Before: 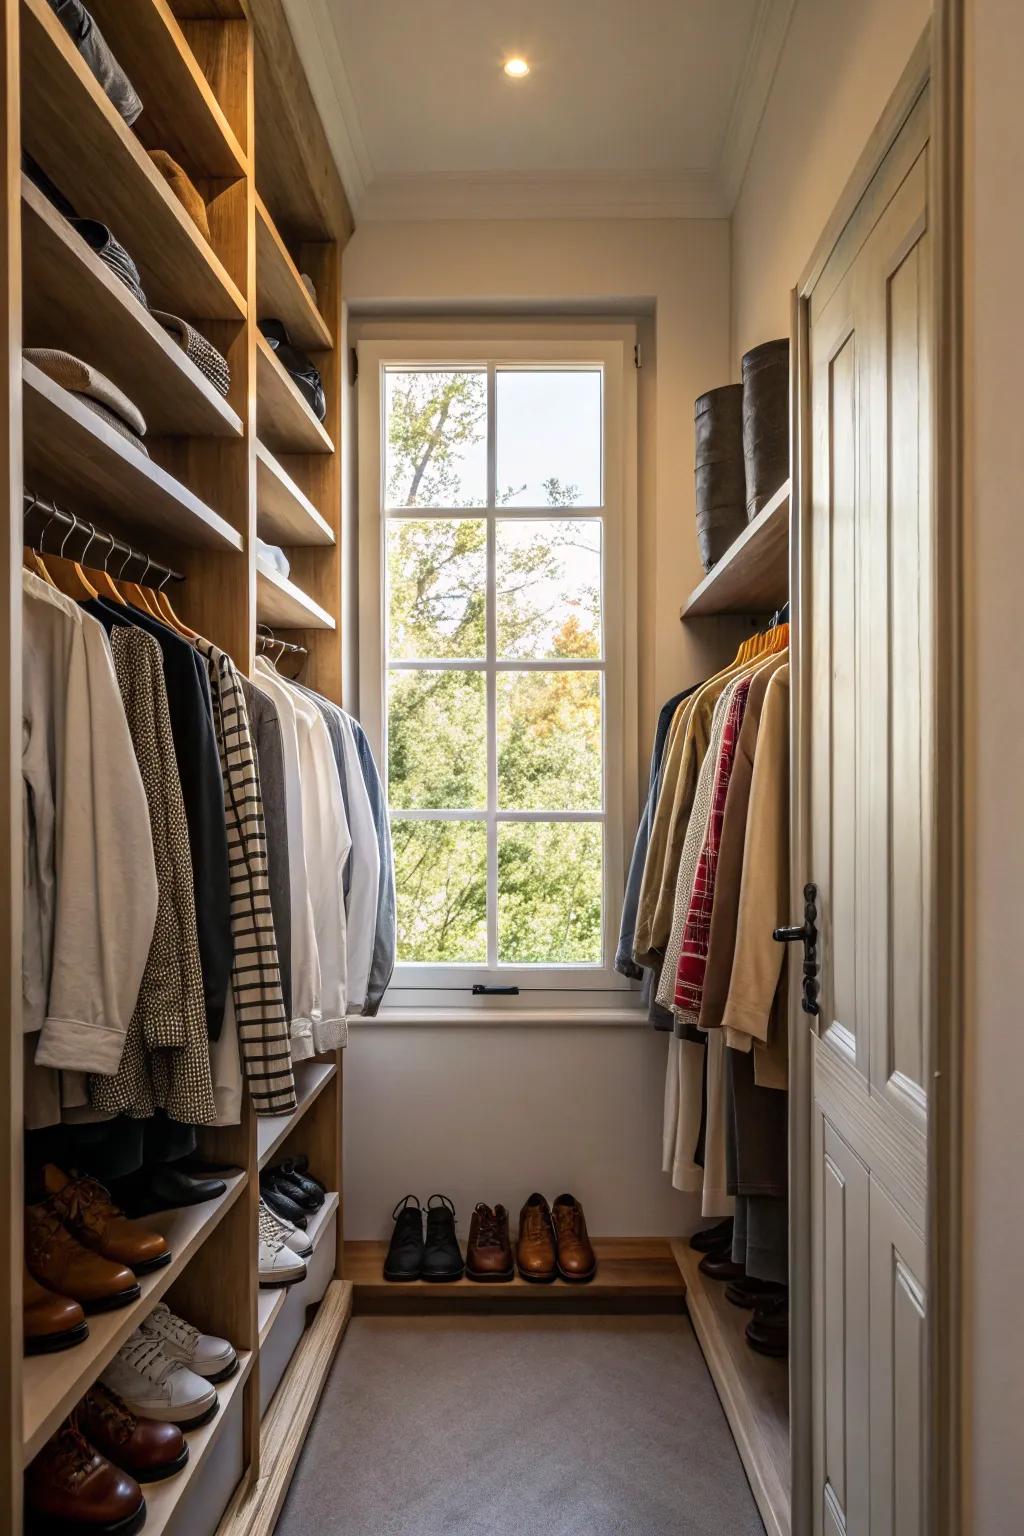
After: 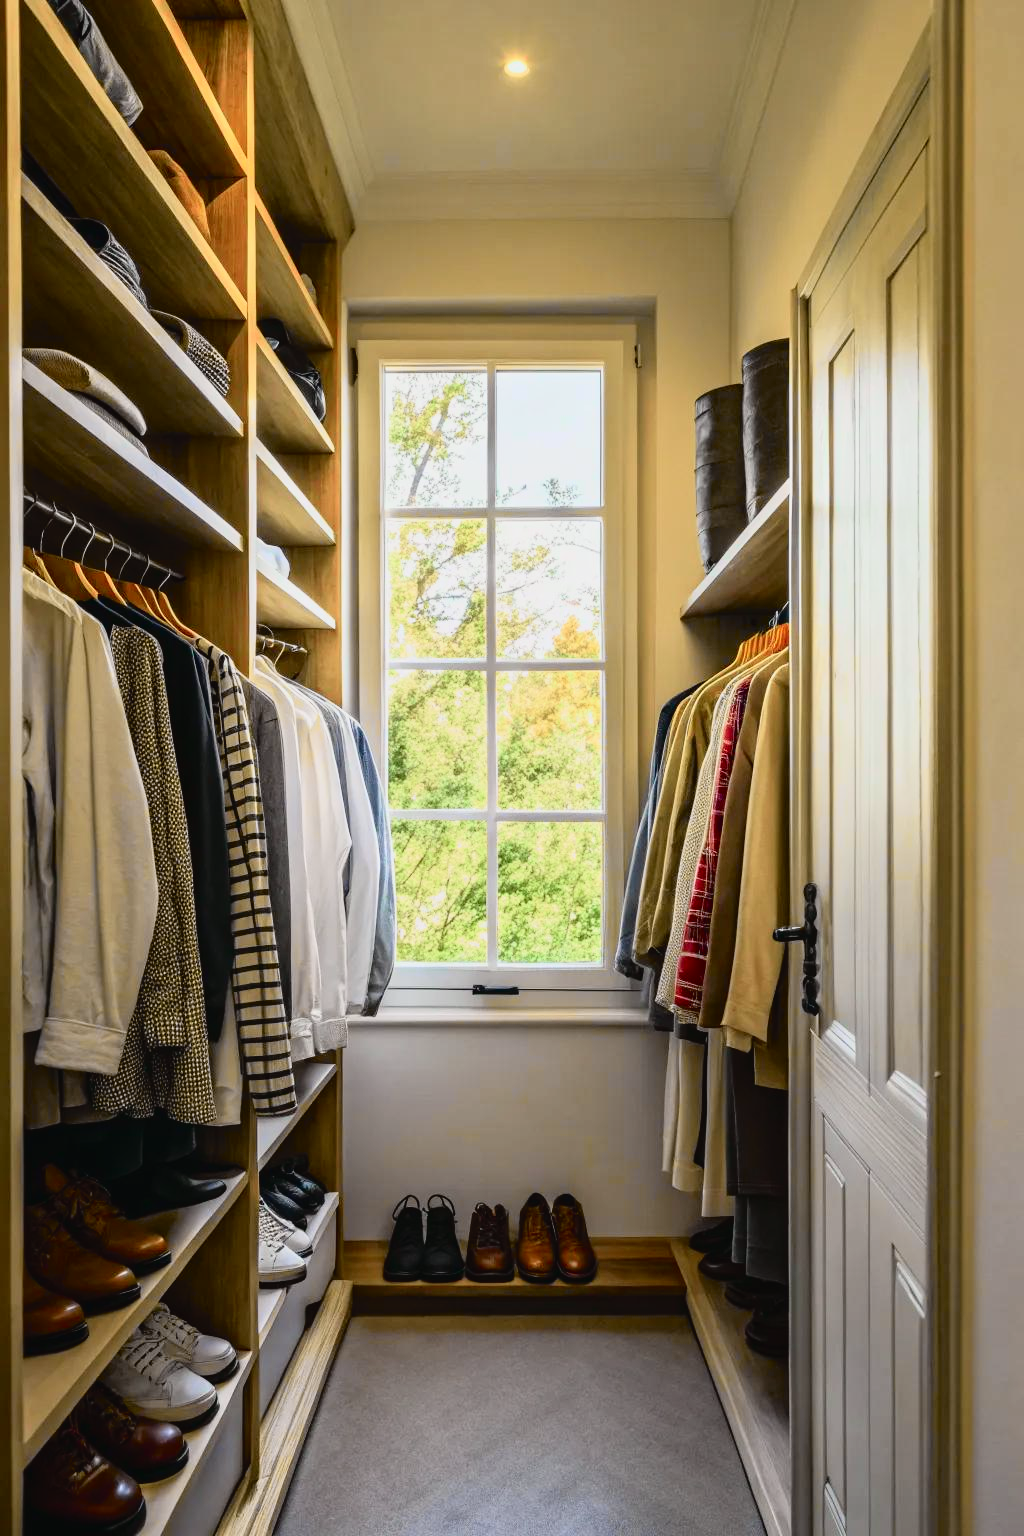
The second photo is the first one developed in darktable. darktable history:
tone curve: curves: ch0 [(0, 0.022) (0.114, 0.088) (0.282, 0.316) (0.446, 0.511) (0.613, 0.693) (0.786, 0.843) (0.999, 0.949)]; ch1 [(0, 0) (0.395, 0.343) (0.463, 0.427) (0.486, 0.474) (0.503, 0.5) (0.535, 0.522) (0.555, 0.546) (0.594, 0.614) (0.755, 0.793) (1, 1)]; ch2 [(0, 0) (0.369, 0.388) (0.449, 0.431) (0.501, 0.5) (0.528, 0.517) (0.561, 0.598) (0.697, 0.721) (1, 1)], color space Lab, independent channels, preserve colors none
